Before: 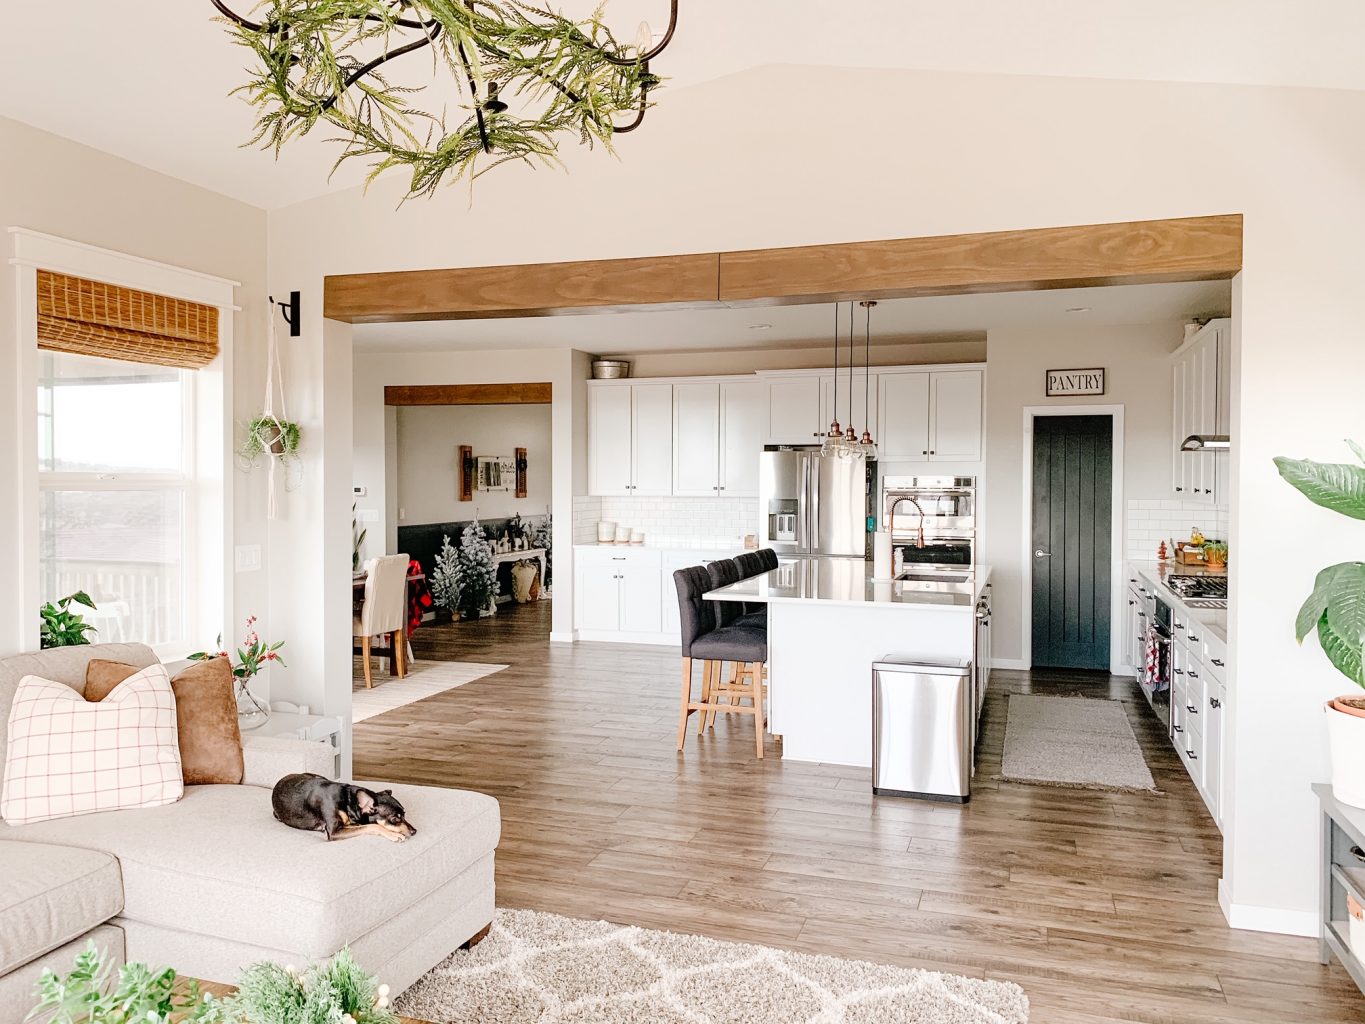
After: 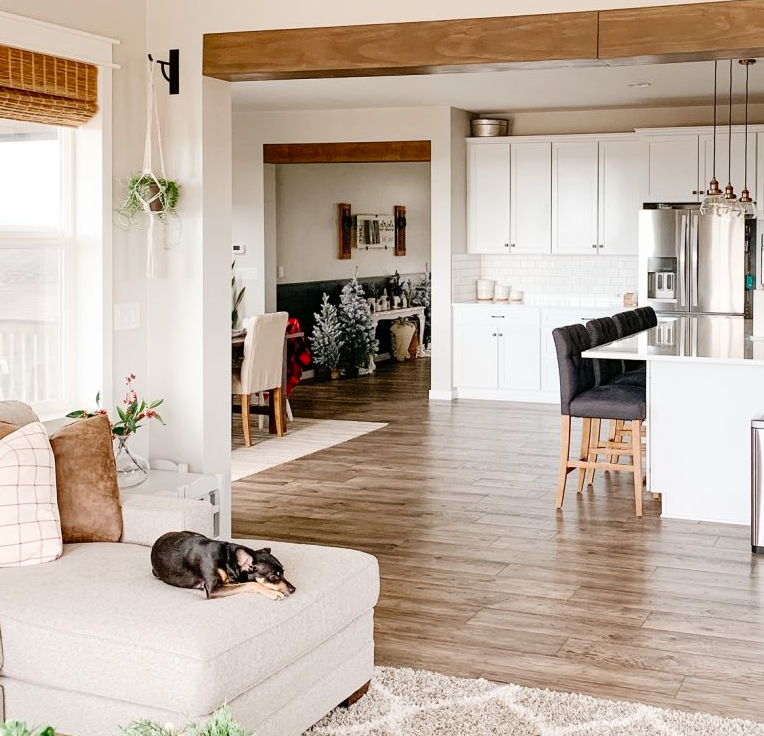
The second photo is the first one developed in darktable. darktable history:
crop: left 8.865%, top 23.647%, right 35.104%, bottom 4.441%
tone curve: curves: ch0 [(0, 0) (0.003, 0.002) (0.011, 0.009) (0.025, 0.022) (0.044, 0.041) (0.069, 0.059) (0.1, 0.082) (0.136, 0.106) (0.177, 0.138) (0.224, 0.179) (0.277, 0.226) (0.335, 0.28) (0.399, 0.342) (0.468, 0.413) (0.543, 0.493) (0.623, 0.591) (0.709, 0.699) (0.801, 0.804) (0.898, 0.899) (1, 1)], color space Lab, independent channels, preserve colors none
